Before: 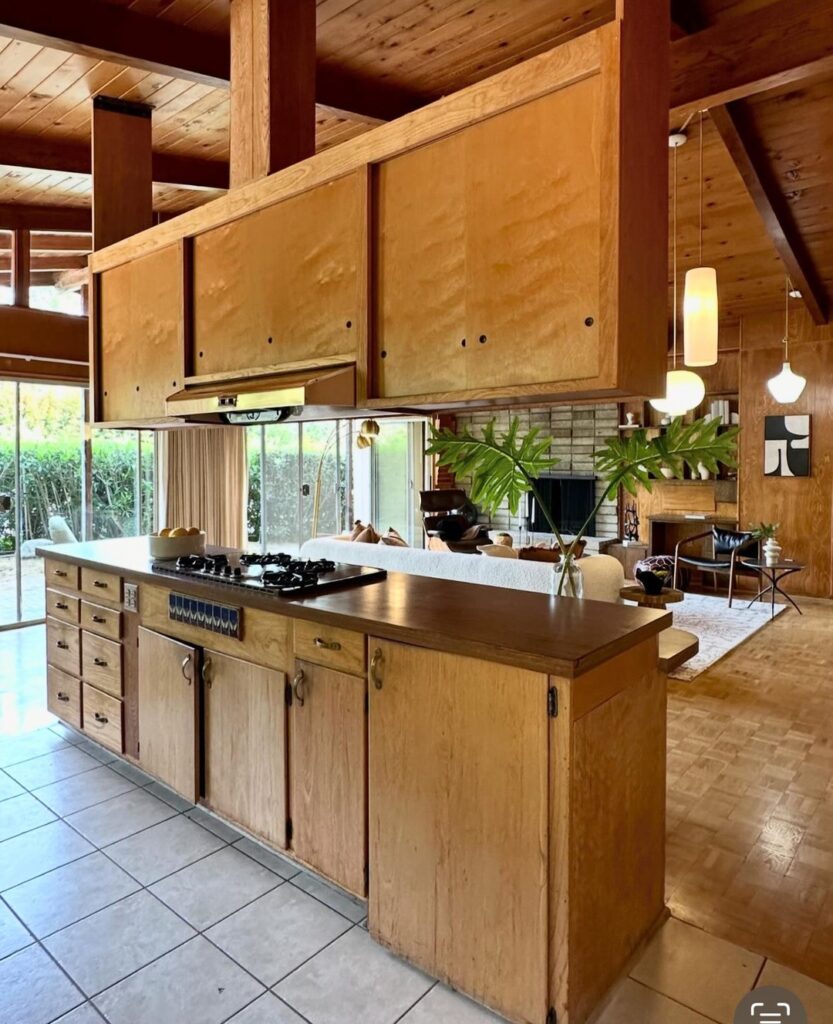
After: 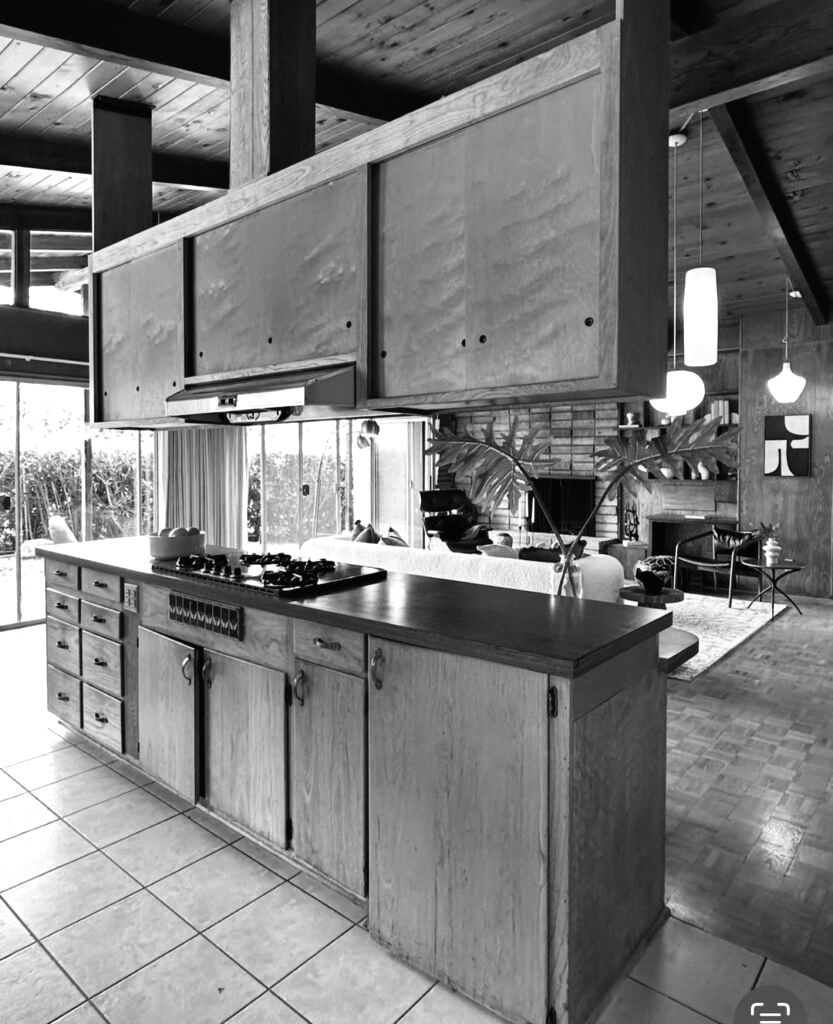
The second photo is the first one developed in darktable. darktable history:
color balance rgb: shadows lift › chroma 1%, shadows lift › hue 217.2°, power › hue 310.8°, highlights gain › chroma 2%, highlights gain › hue 44.4°, global offset › luminance 0.25%, global offset › hue 171.6°, perceptual saturation grading › global saturation 14.09%, perceptual saturation grading › highlights -30%, perceptual saturation grading › shadows 50.67%, global vibrance 25%, contrast 20%
monochrome: on, module defaults
